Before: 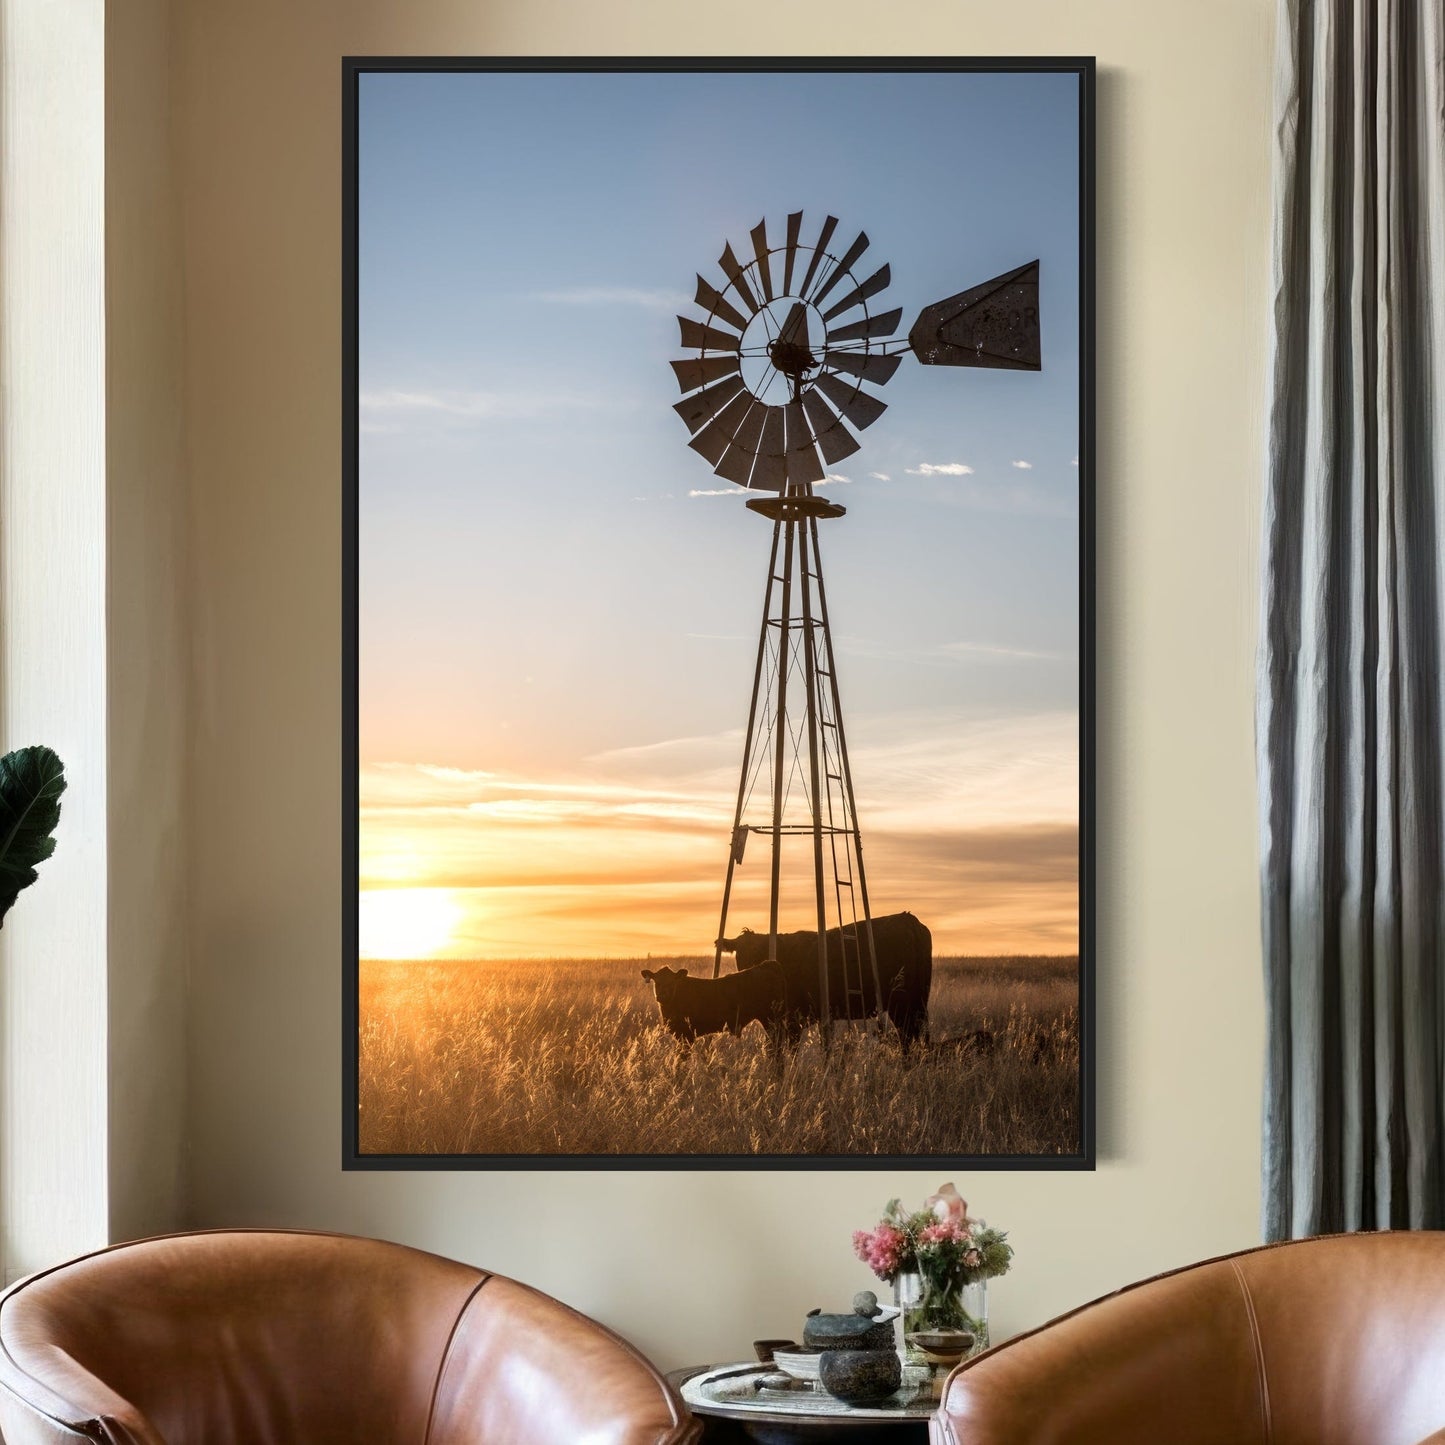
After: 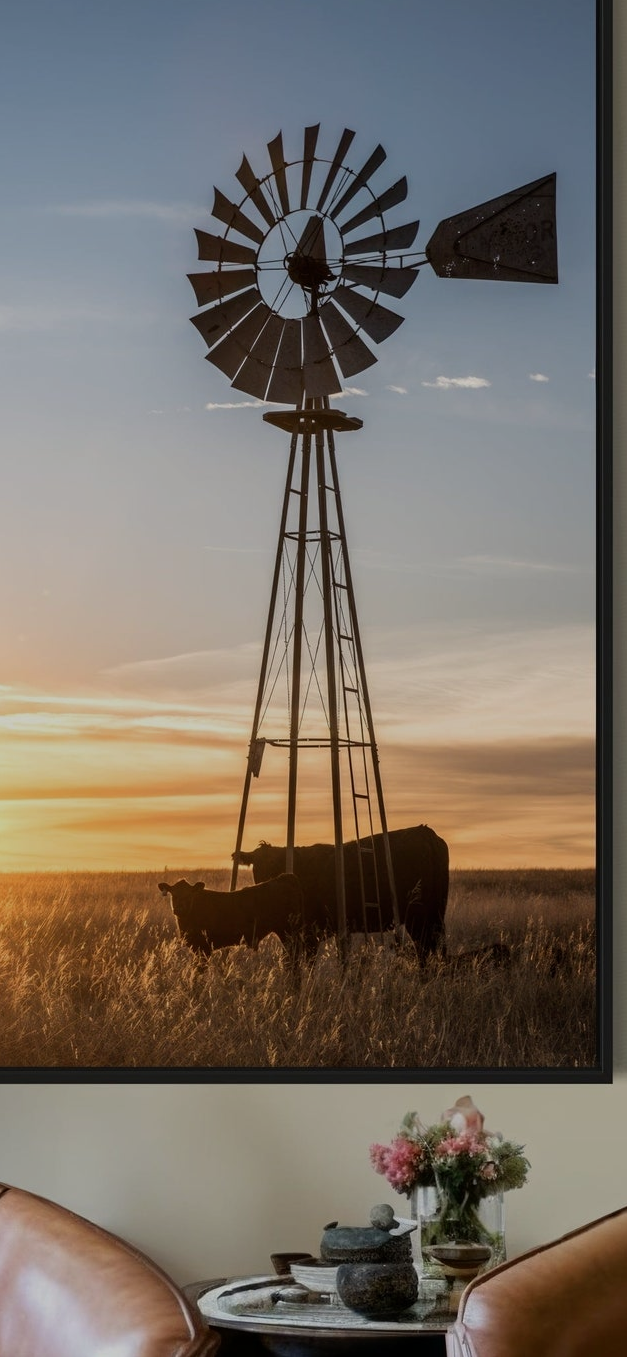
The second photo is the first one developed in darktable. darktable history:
crop: left 33.452%, top 6.025%, right 23.155%
exposure: black level correction 0, exposure -0.766 EV, compensate highlight preservation false
